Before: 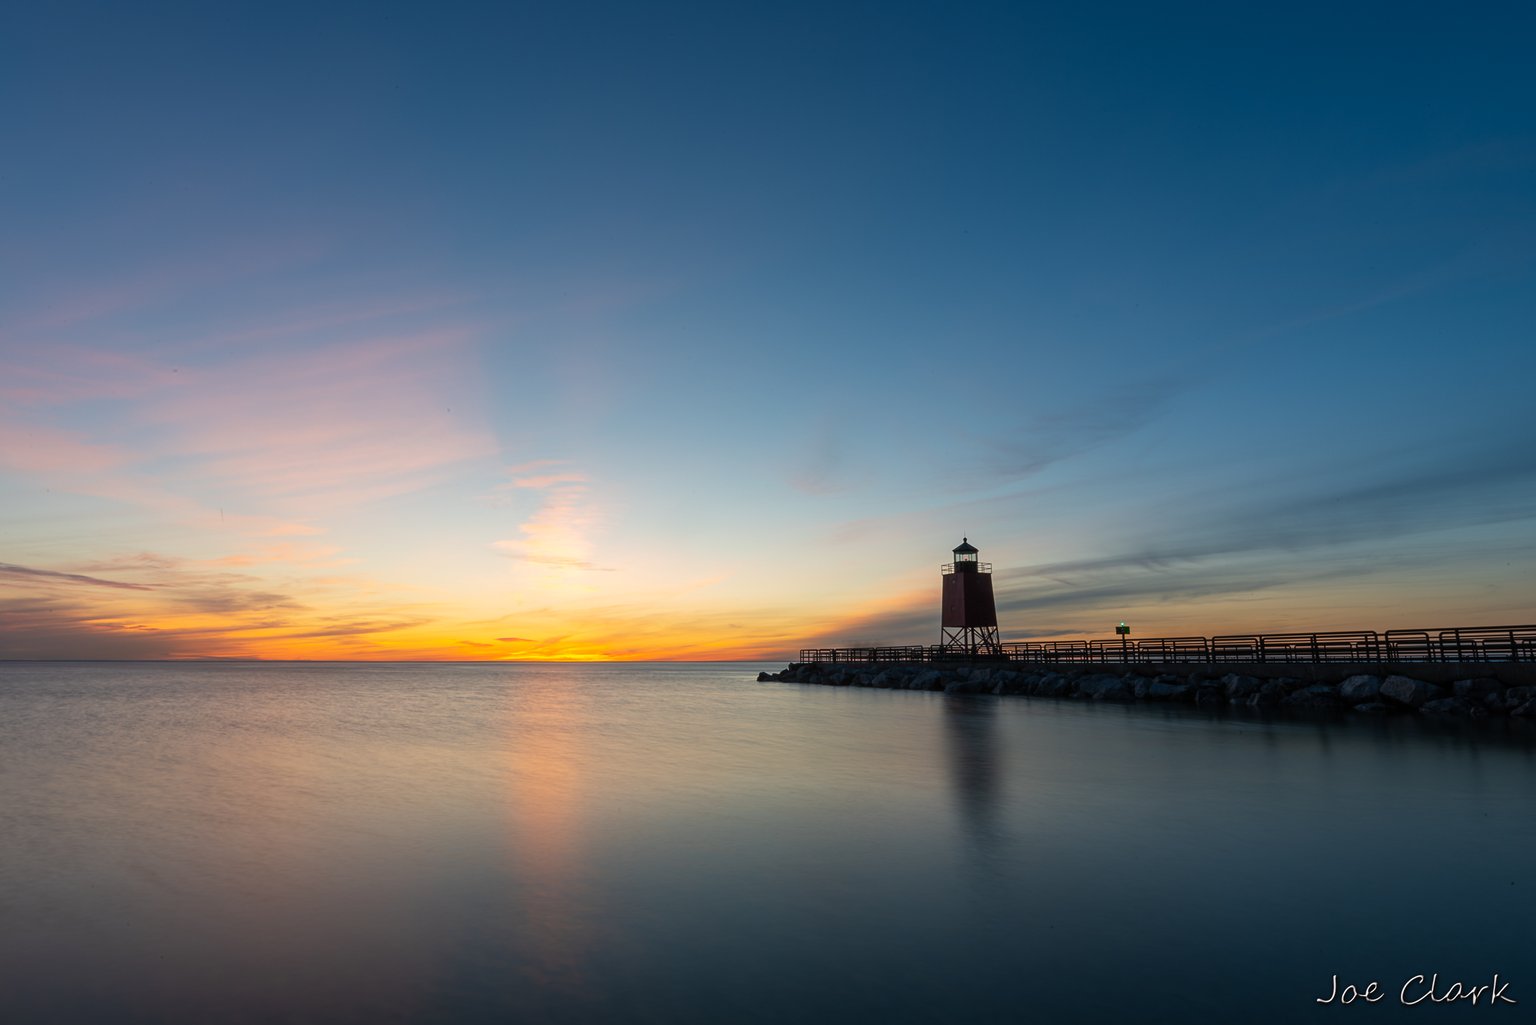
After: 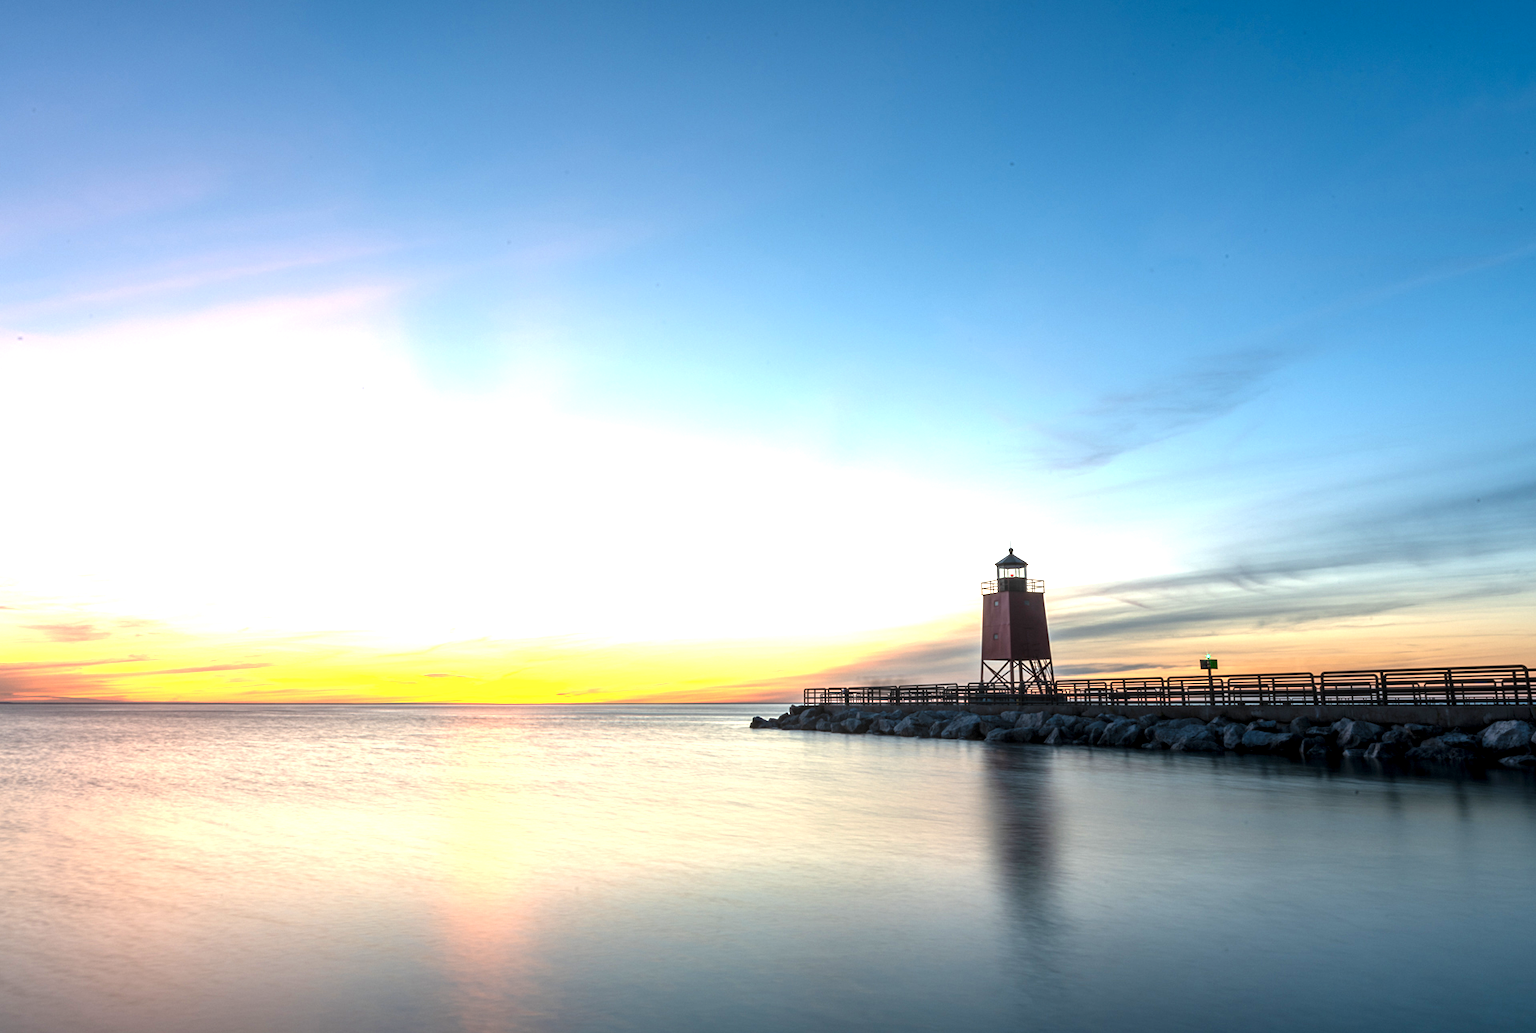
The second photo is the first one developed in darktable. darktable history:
local contrast: detail 150%
exposure: exposure 1.495 EV, compensate highlight preservation false
crop and rotate: left 10.39%, top 9.882%, right 9.896%, bottom 9.781%
